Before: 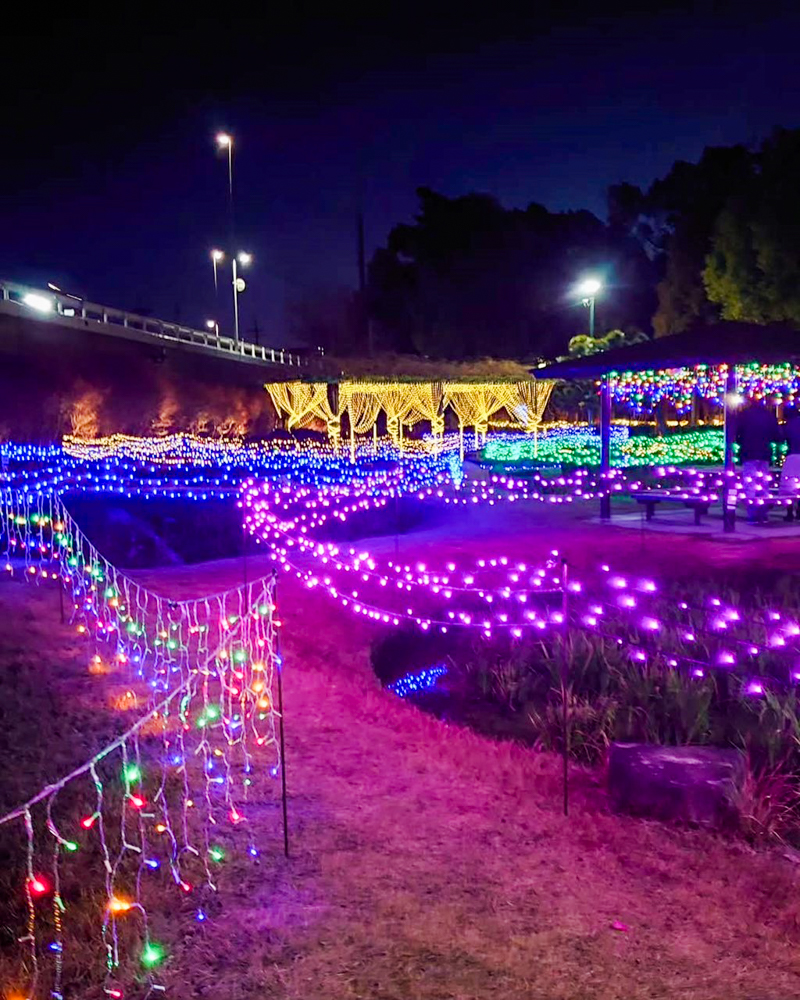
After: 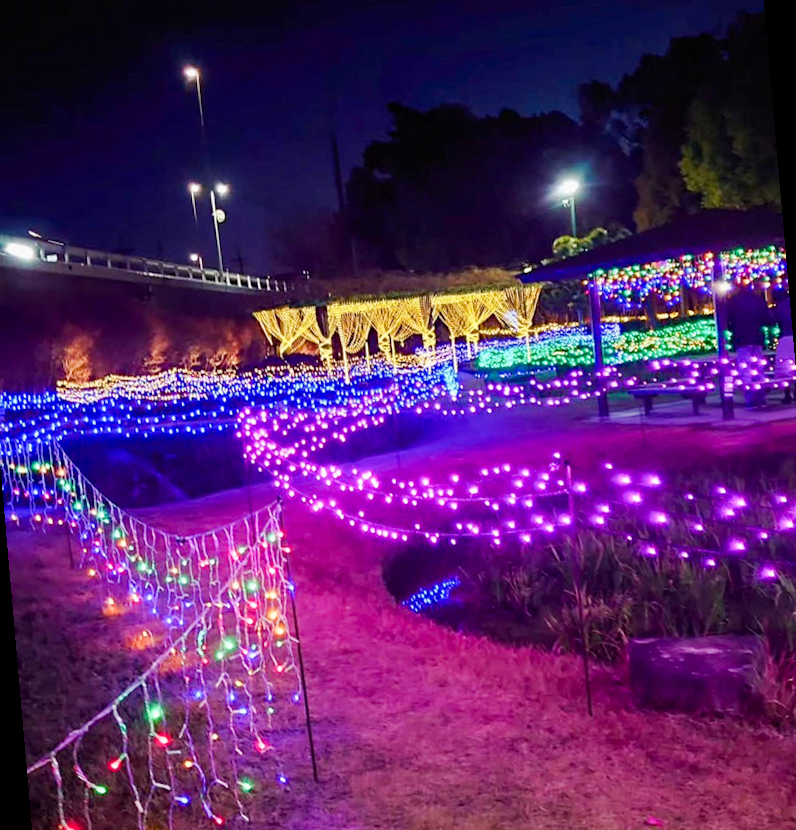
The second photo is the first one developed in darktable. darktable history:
rotate and perspective: rotation -5°, crop left 0.05, crop right 0.952, crop top 0.11, crop bottom 0.89
